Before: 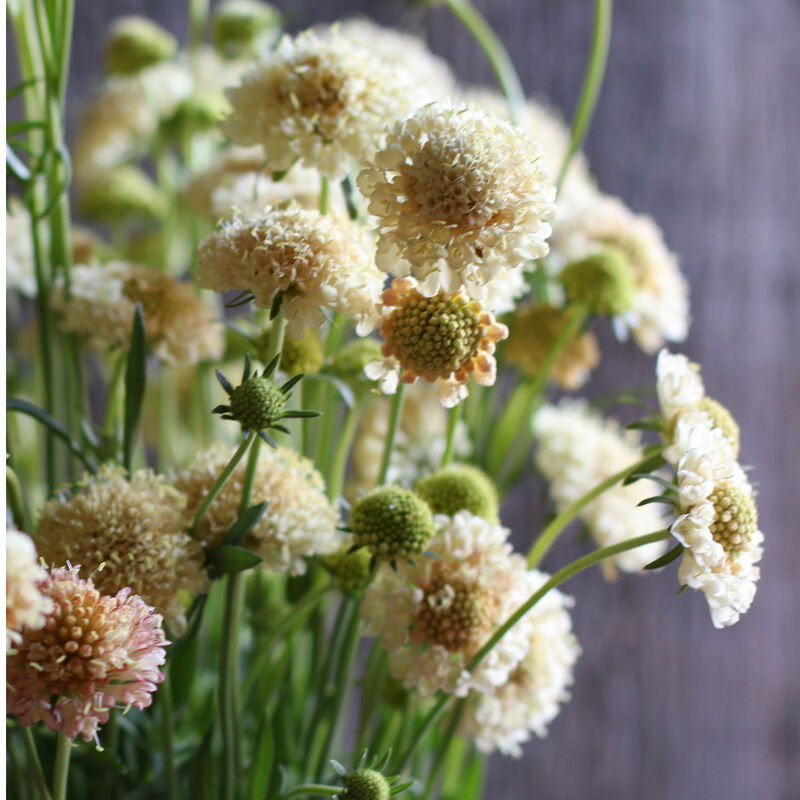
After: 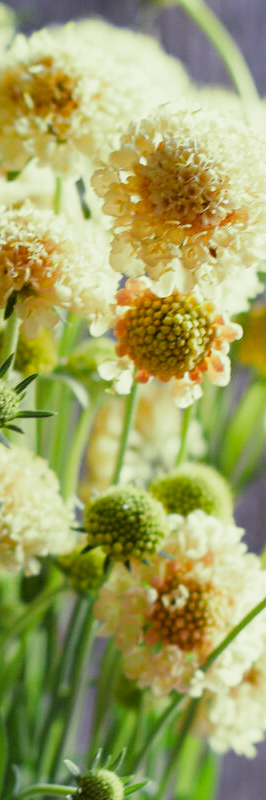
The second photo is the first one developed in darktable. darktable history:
crop: left 33.36%, right 33.36%
exposure: exposure 0.74 EV, compensate highlight preservation false
split-toning: shadows › hue 290.82°, shadows › saturation 0.34, highlights › saturation 0.38, balance 0, compress 50%
color zones: curves: ch0 [(0.224, 0.526) (0.75, 0.5)]; ch1 [(0.055, 0.526) (0.224, 0.761) (0.377, 0.526) (0.75, 0.5)]
filmic rgb: black relative exposure -16 EV, white relative exposure 4.97 EV, hardness 6.25
